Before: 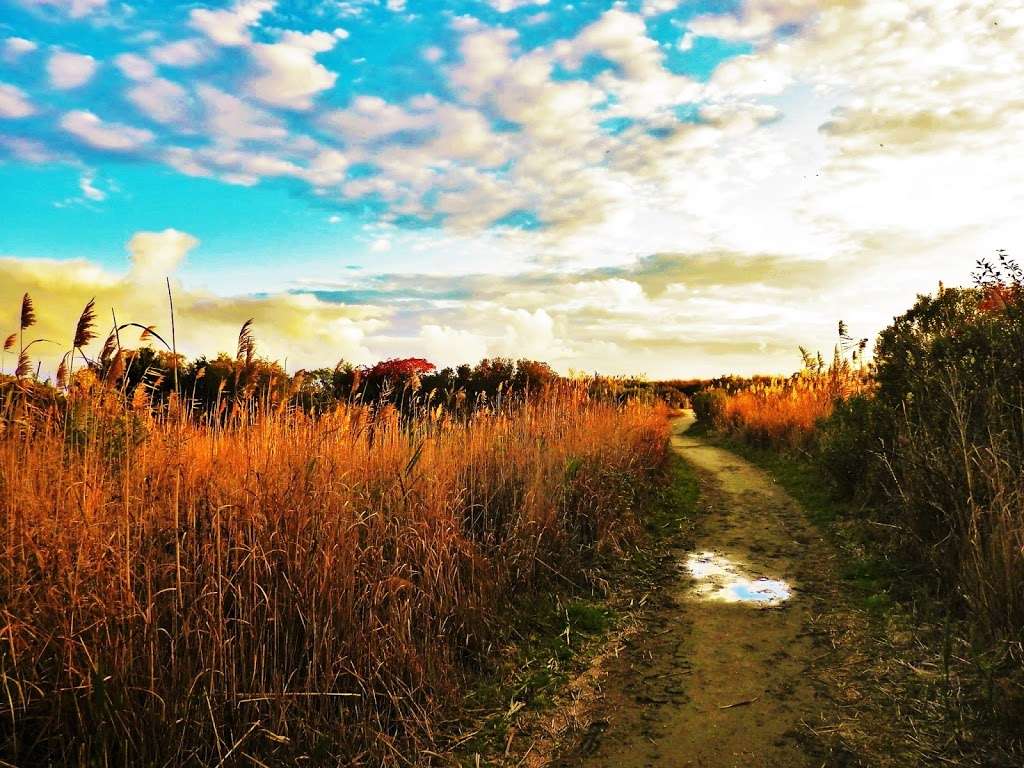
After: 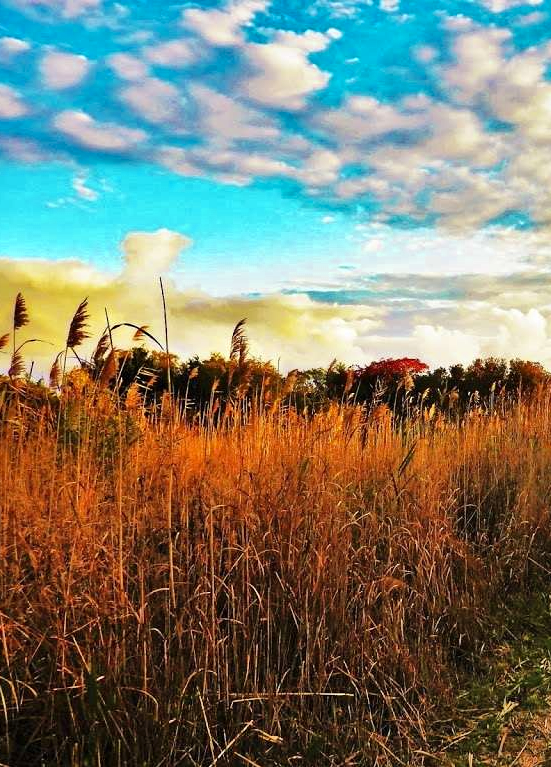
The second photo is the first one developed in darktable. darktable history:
color zones: curves: ch0 [(0.25, 0.5) (0.463, 0.627) (0.484, 0.637) (0.75, 0.5)]
shadows and highlights: soften with gaussian
crop: left 0.778%, right 45.322%, bottom 0.085%
sharpen: radius 2.922, amount 0.868, threshold 47.233
